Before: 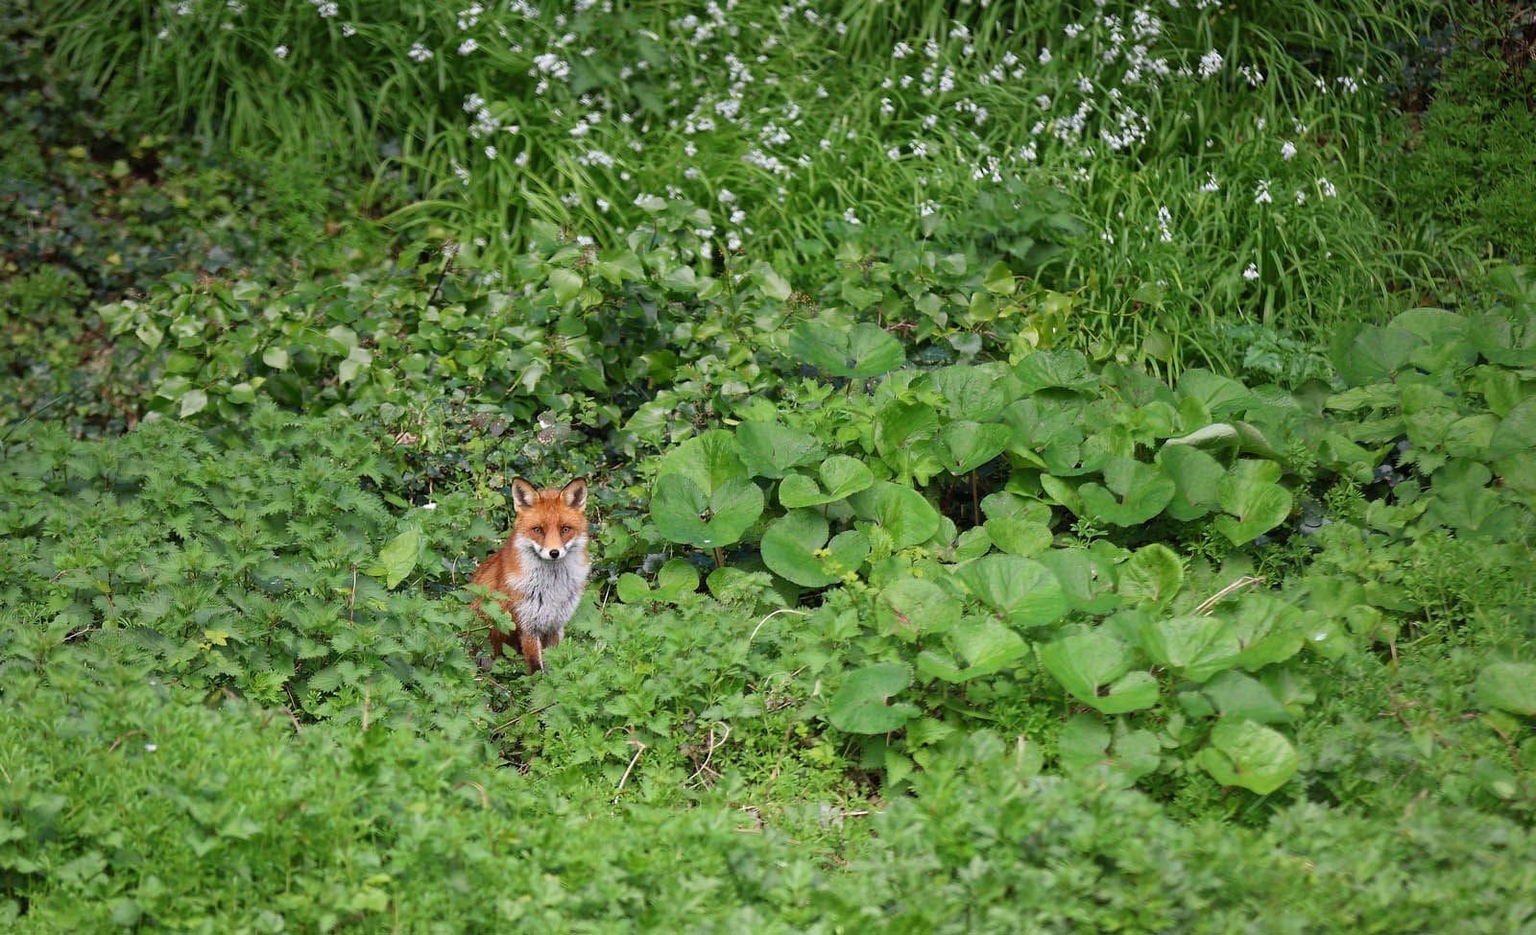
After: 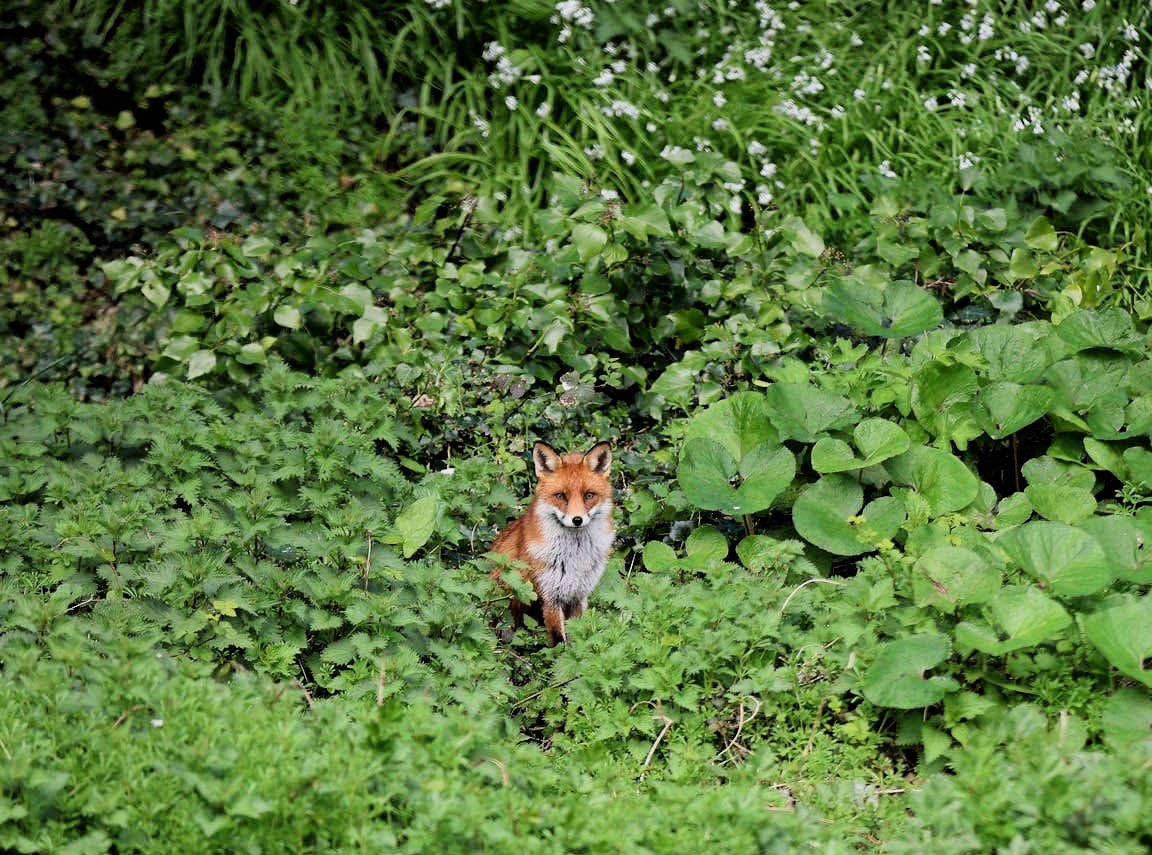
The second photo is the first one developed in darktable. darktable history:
crop: top 5.803%, right 27.864%, bottom 5.804%
filmic rgb: black relative exposure -5 EV, white relative exposure 3.5 EV, hardness 3.19, contrast 1.4, highlights saturation mix -30%
